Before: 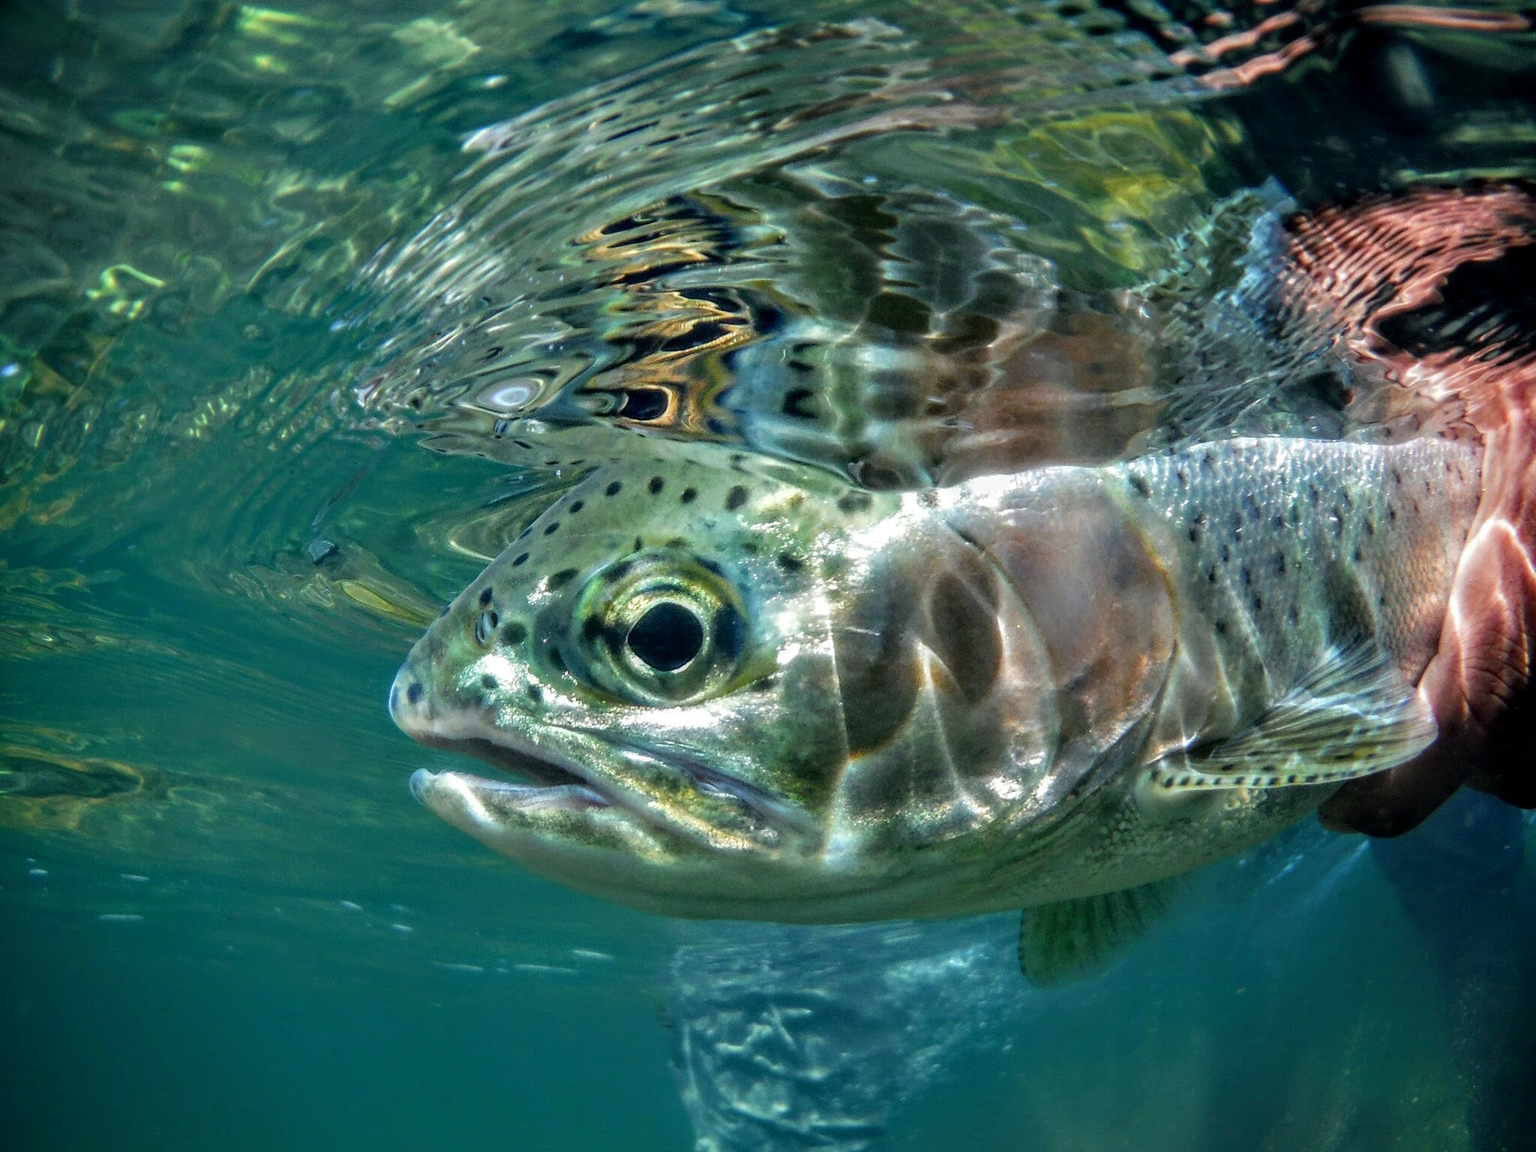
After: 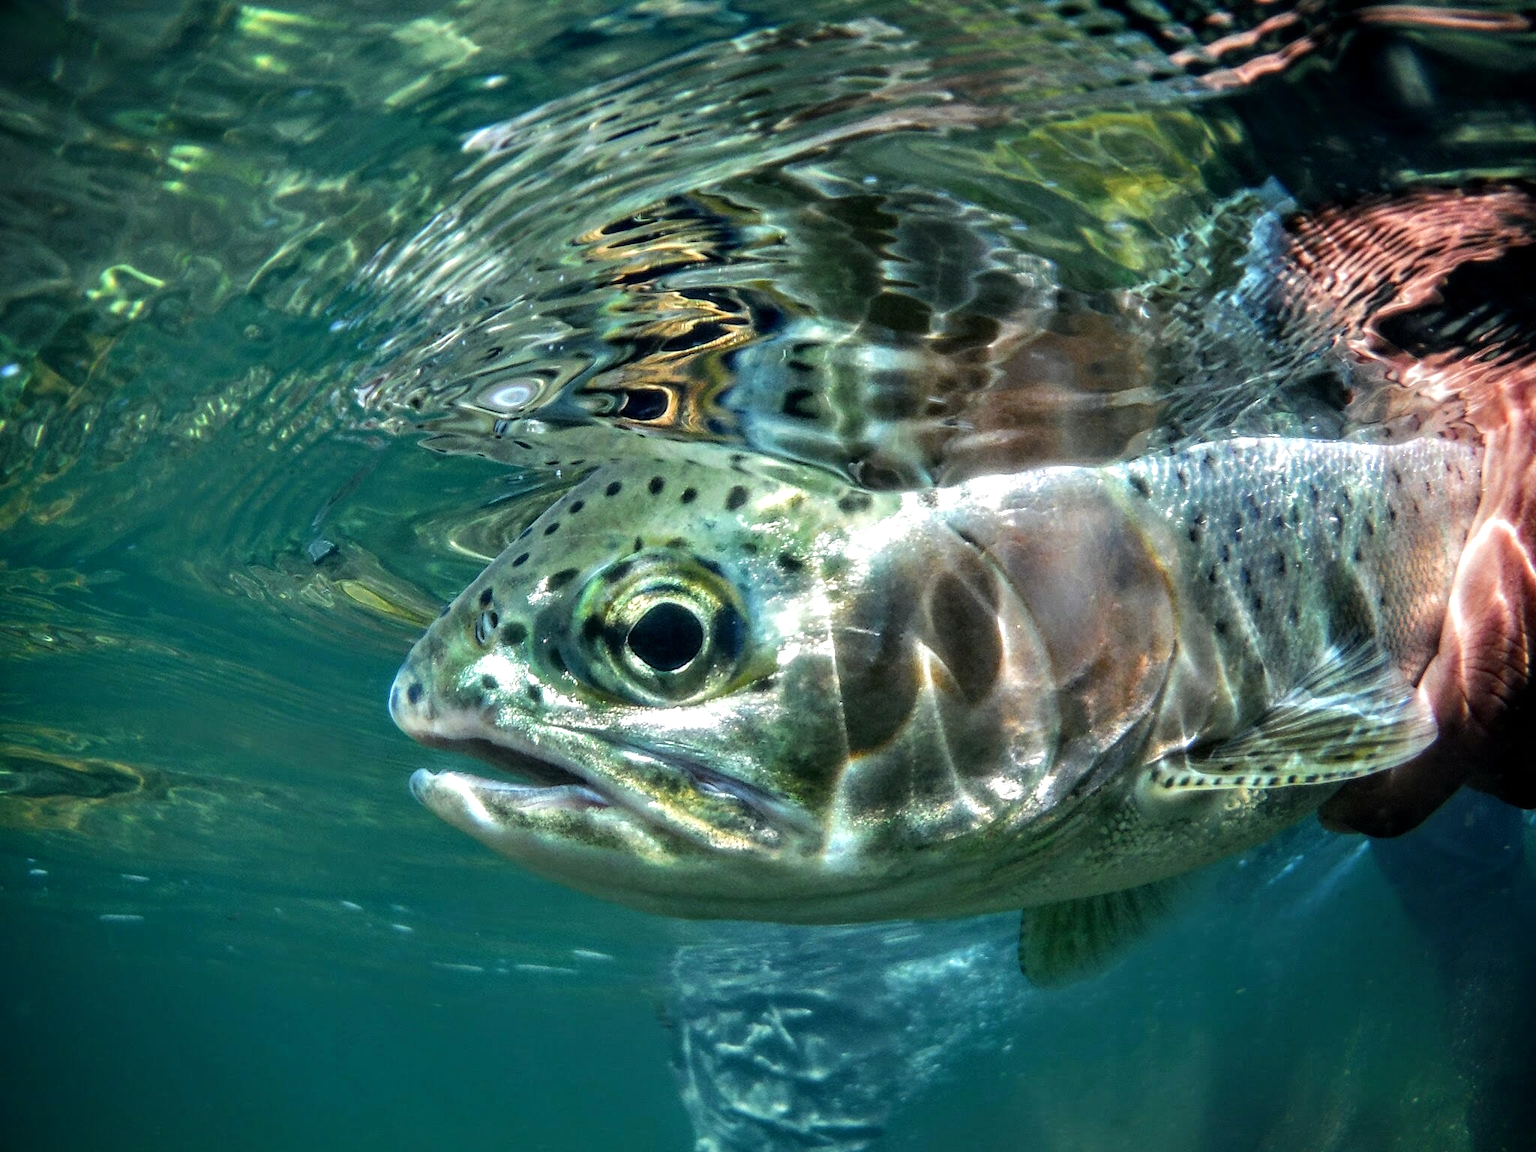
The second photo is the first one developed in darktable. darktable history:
tone equalizer: -8 EV -0.417 EV, -7 EV -0.389 EV, -6 EV -0.333 EV, -5 EV -0.222 EV, -3 EV 0.222 EV, -2 EV 0.333 EV, -1 EV 0.389 EV, +0 EV 0.417 EV, edges refinement/feathering 500, mask exposure compensation -1.57 EV, preserve details no
exposure: compensate highlight preservation false
